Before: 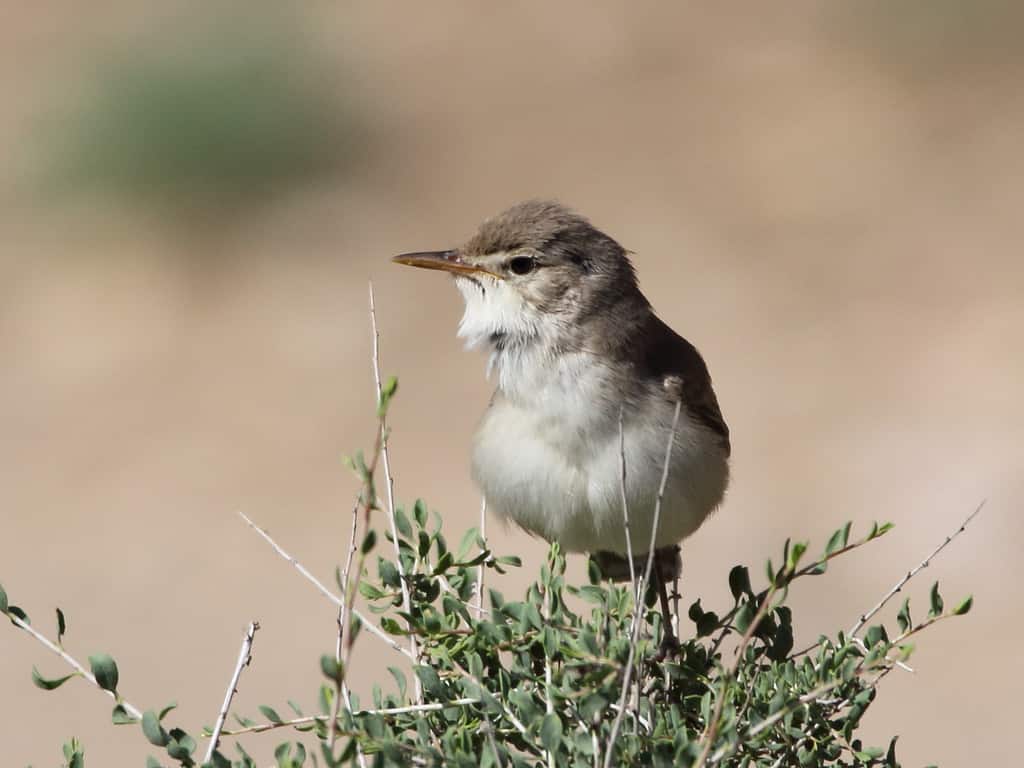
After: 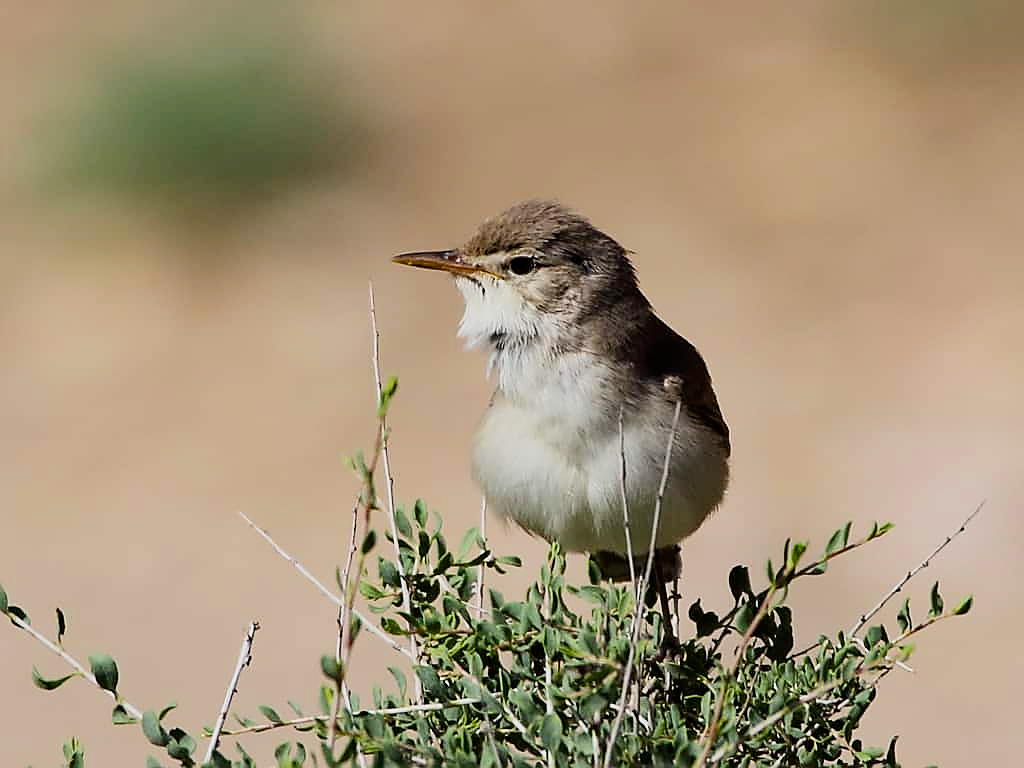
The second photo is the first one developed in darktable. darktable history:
contrast brightness saturation: contrast 0.15, brightness -0.01, saturation 0.1
color balance rgb: perceptual saturation grading › global saturation 20%, global vibrance 20%
filmic rgb: hardness 4.17
sharpen: radius 1.4, amount 1.25, threshold 0.7
